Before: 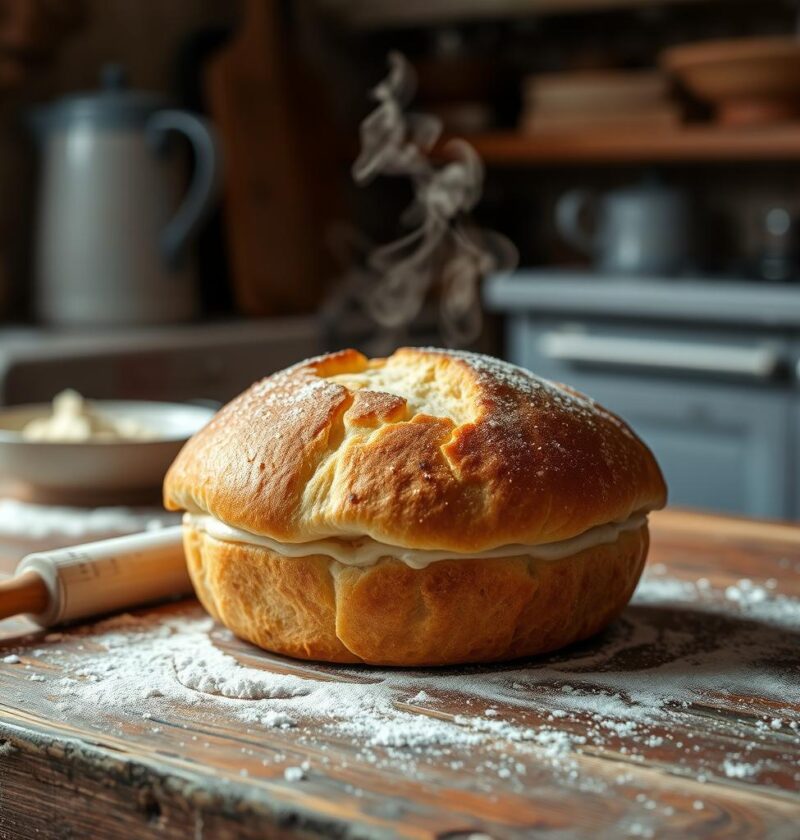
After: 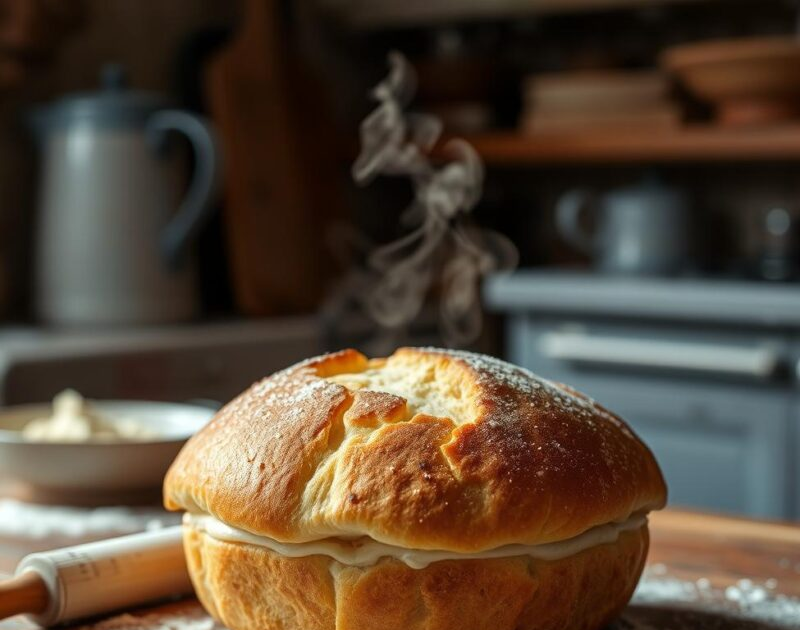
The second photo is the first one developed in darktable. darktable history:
crop: bottom 24.967%
rgb levels: preserve colors max RGB
